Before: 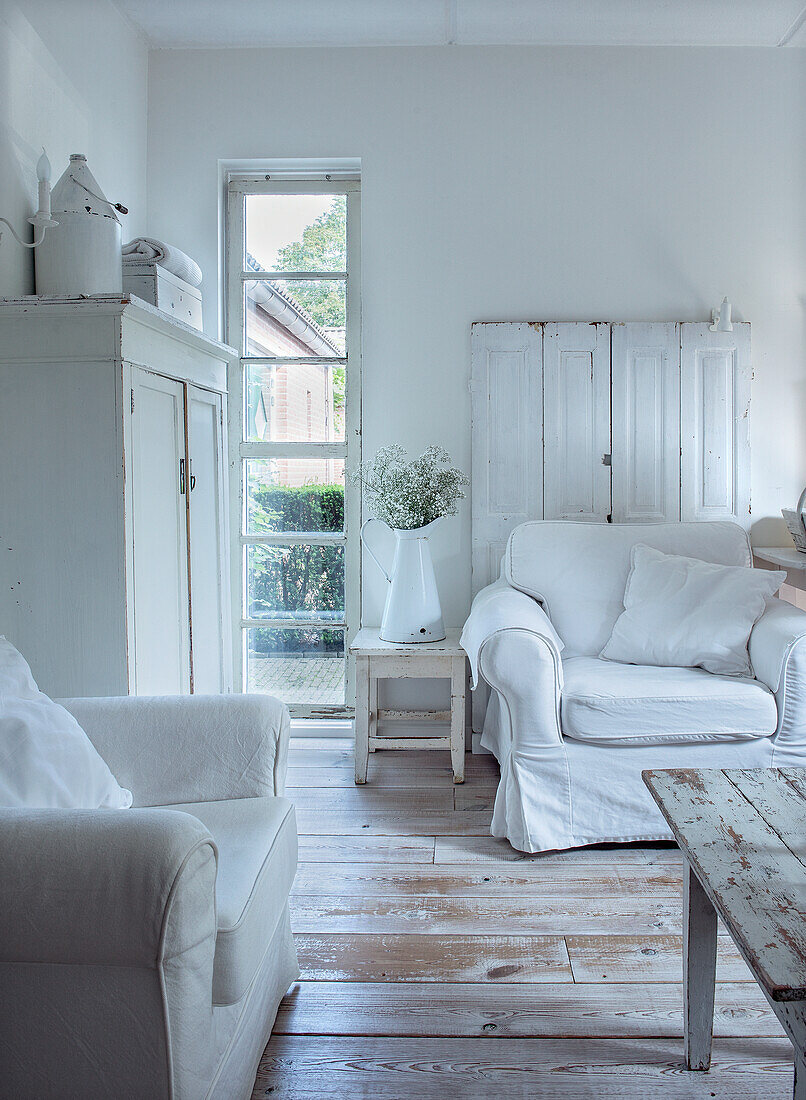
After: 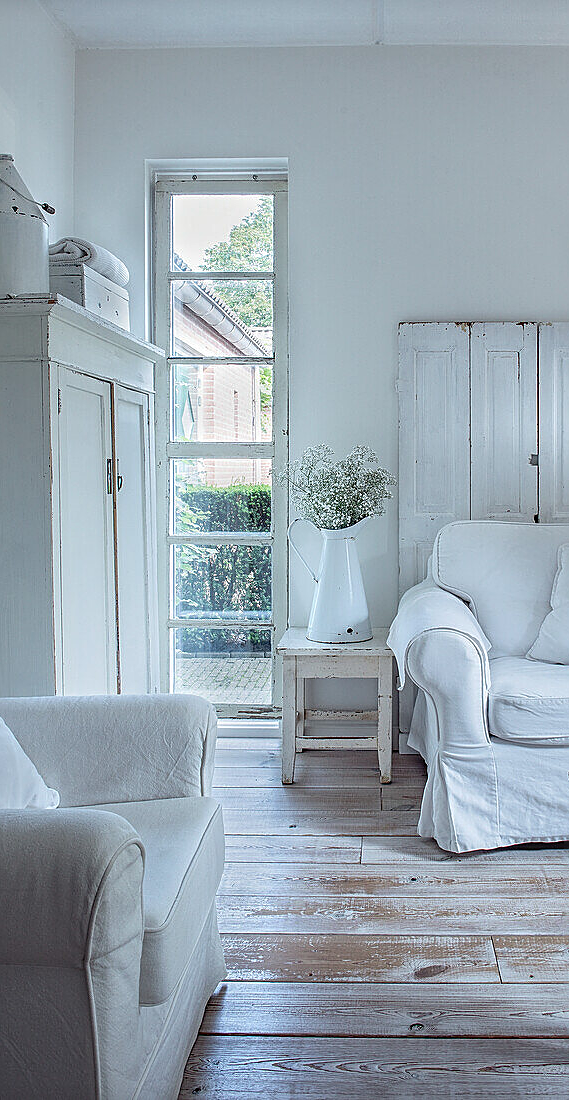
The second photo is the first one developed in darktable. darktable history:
crop and rotate: left 9.071%, right 20.307%
local contrast: detail 110%
sharpen: on, module defaults
